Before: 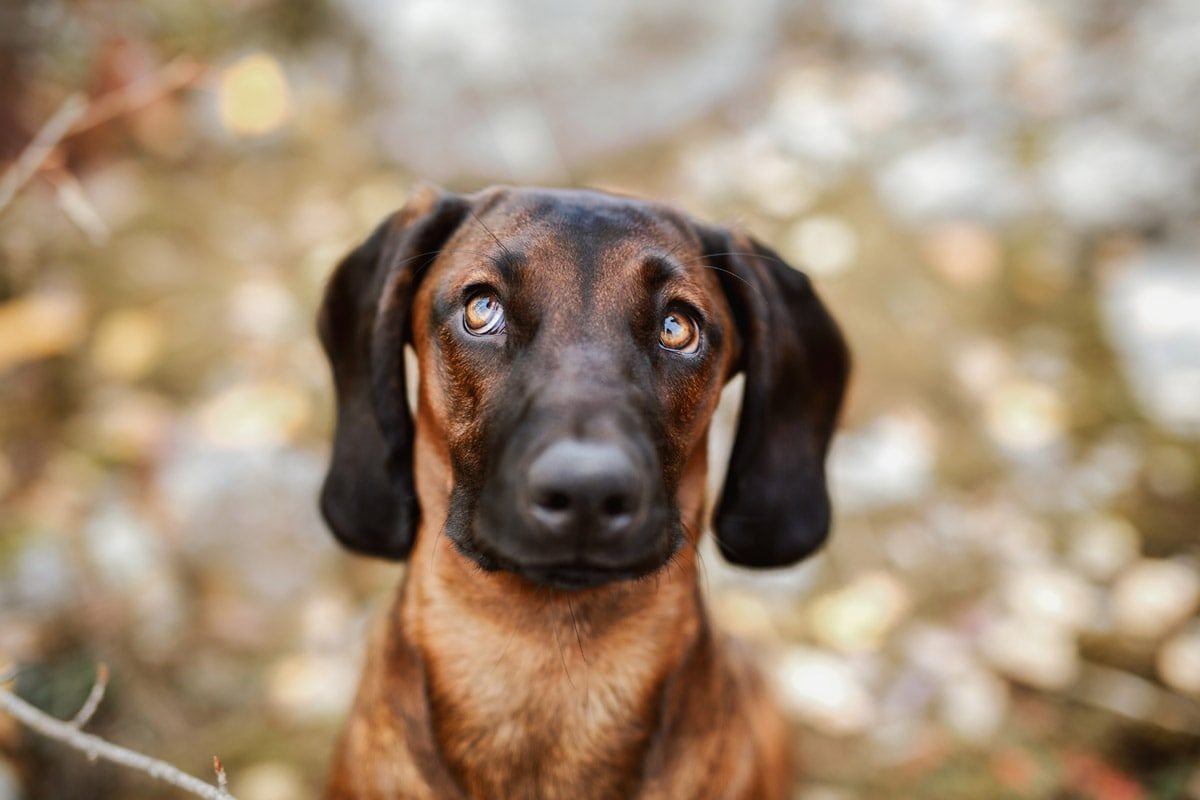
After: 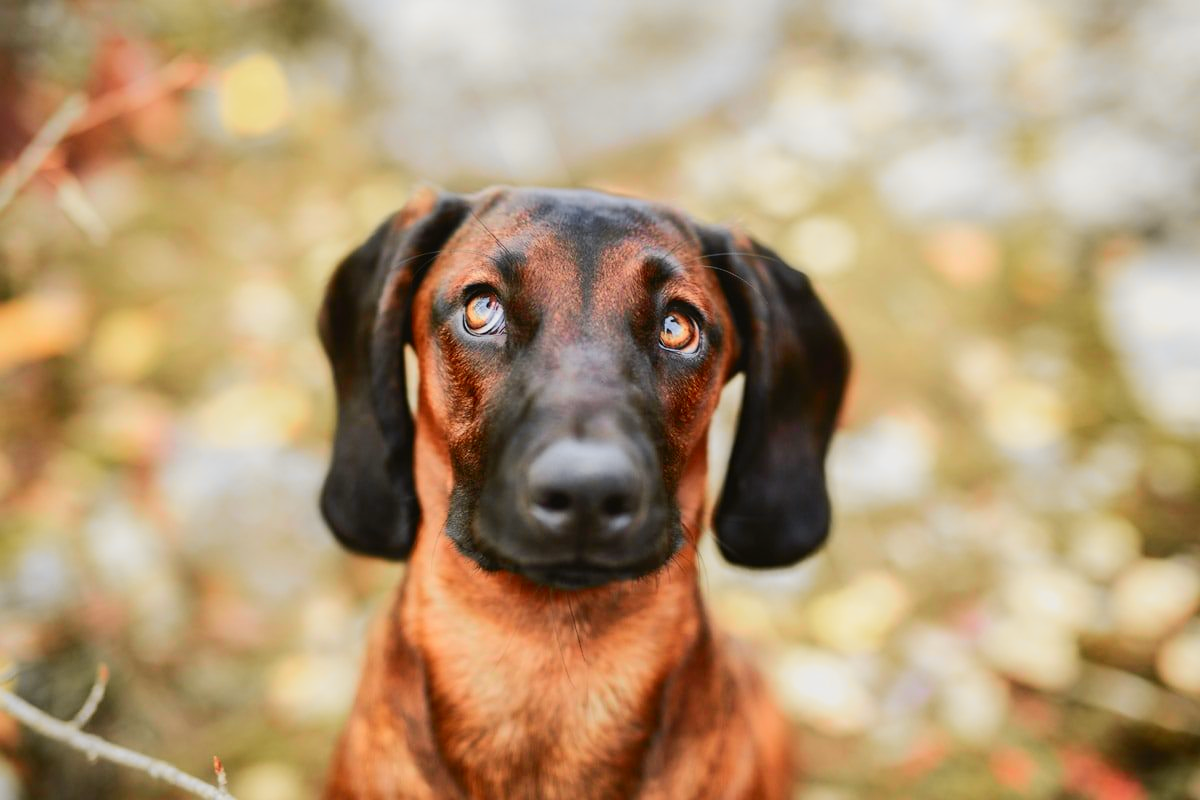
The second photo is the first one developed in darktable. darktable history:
tone curve: curves: ch0 [(0, 0.017) (0.239, 0.277) (0.508, 0.593) (0.826, 0.855) (1, 0.945)]; ch1 [(0, 0) (0.401, 0.42) (0.442, 0.47) (0.492, 0.498) (0.511, 0.504) (0.555, 0.586) (0.681, 0.739) (1, 1)]; ch2 [(0, 0) (0.411, 0.433) (0.5, 0.504) (0.545, 0.574) (1, 1)], color space Lab, independent channels, preserve colors none
